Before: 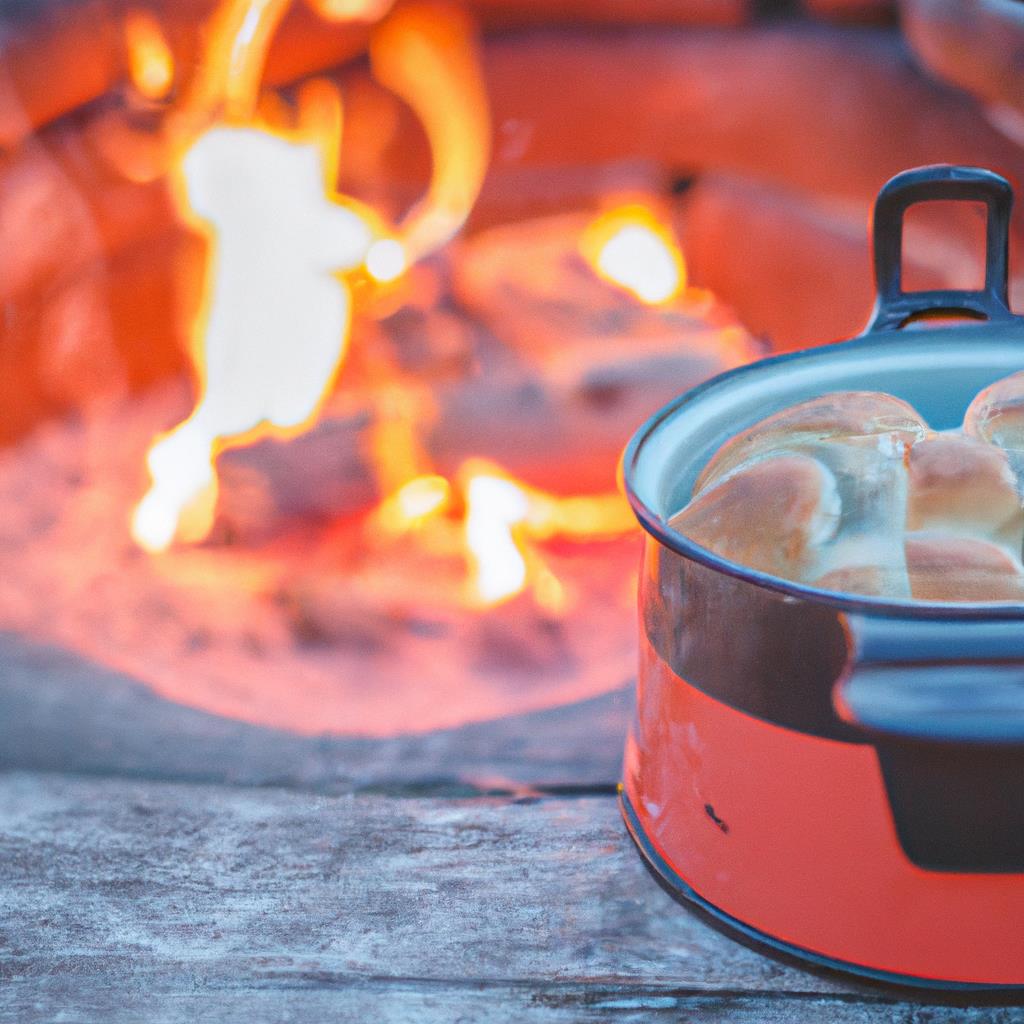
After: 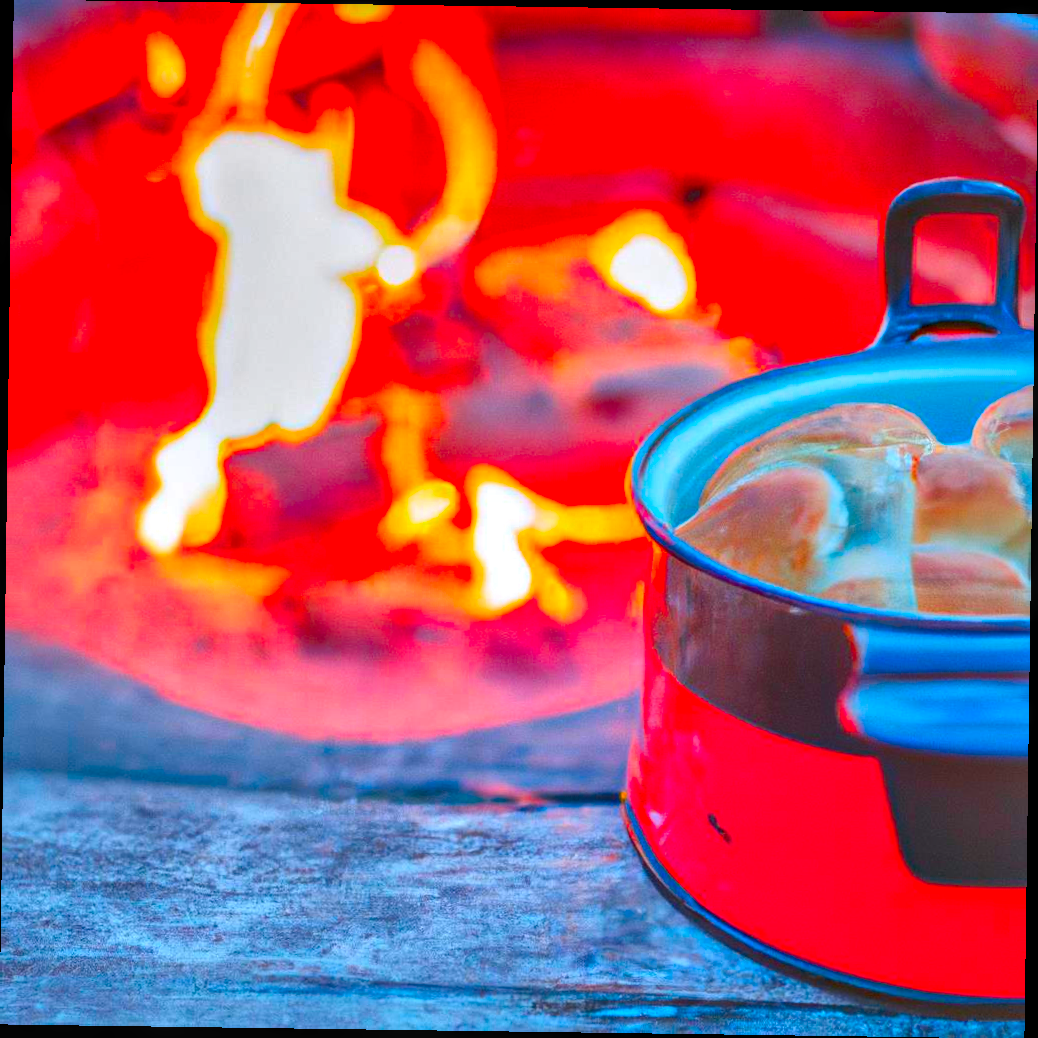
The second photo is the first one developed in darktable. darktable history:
shadows and highlights: on, module defaults
rotate and perspective: rotation 0.8°, automatic cropping off
local contrast: detail 130%
color correction: saturation 2.15
